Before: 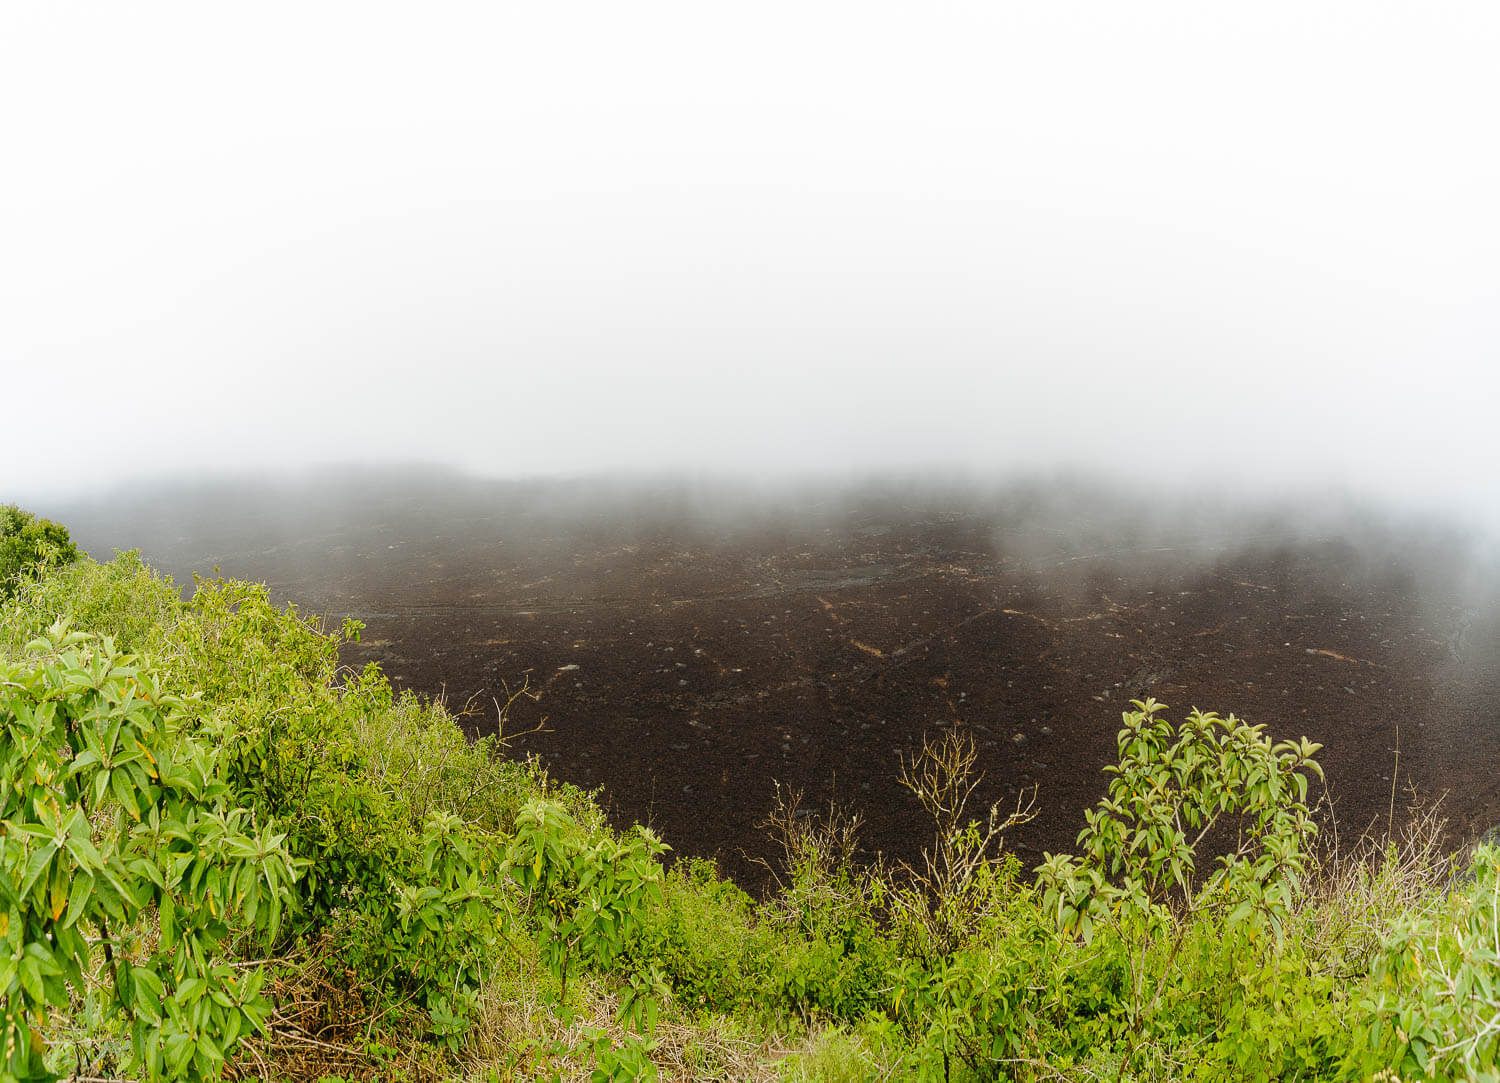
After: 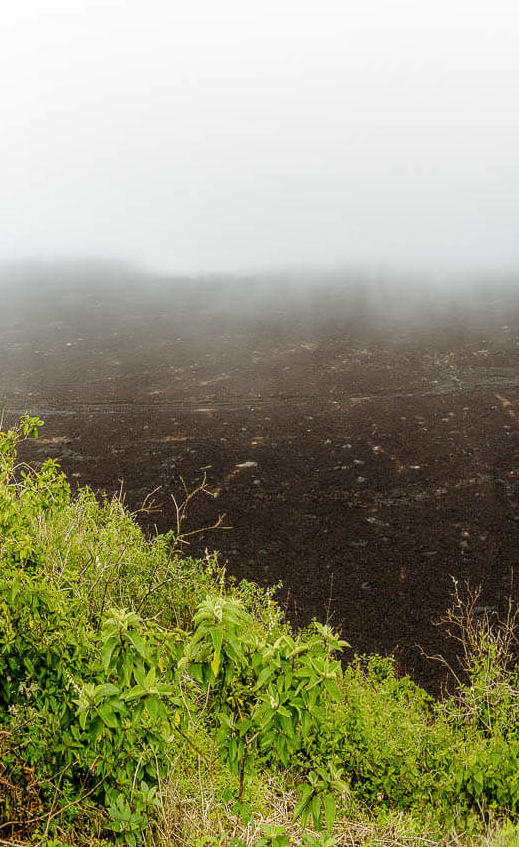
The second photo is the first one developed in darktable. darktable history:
local contrast: detail 130%
crop and rotate: left 21.485%, top 18.771%, right 43.9%, bottom 2.967%
